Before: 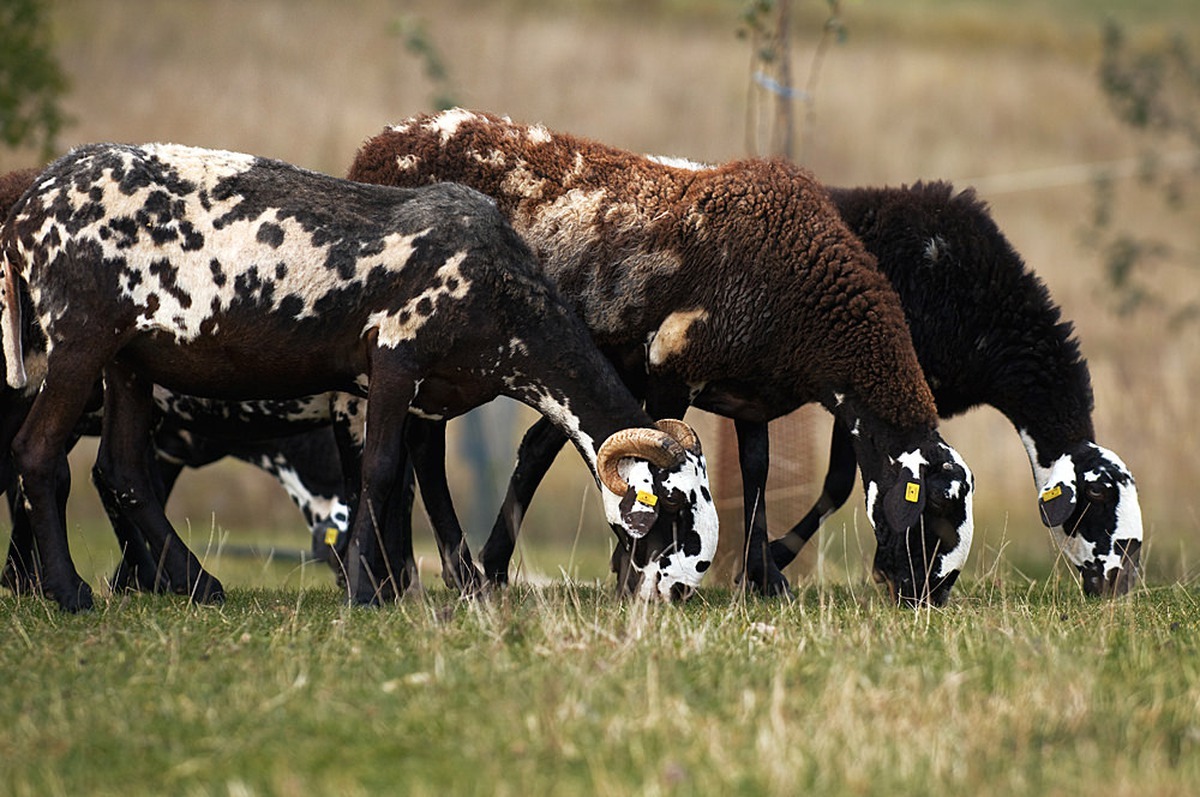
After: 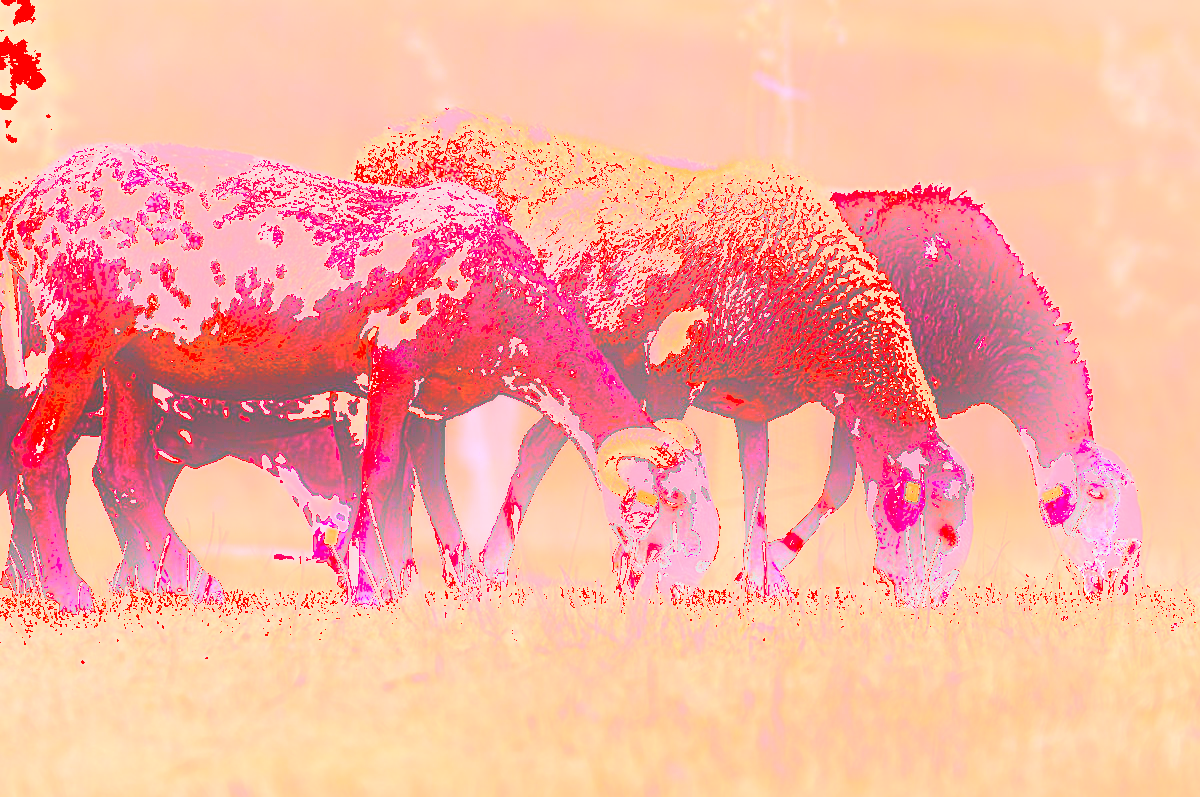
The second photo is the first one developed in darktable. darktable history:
shadows and highlights: shadows -19.91, highlights -73.15
local contrast: on, module defaults
sharpen: on, module defaults
contrast brightness saturation: contrast 0.39, brightness 0.1
white balance: red 4.26, blue 1.802
exposure: black level correction 0, exposure 1.45 EV, compensate exposure bias true, compensate highlight preservation false
color balance rgb: linear chroma grading › global chroma 9%, perceptual saturation grading › global saturation 36%, perceptual saturation grading › shadows 35%, perceptual brilliance grading › global brilliance 15%, perceptual brilliance grading › shadows -35%, global vibrance 15%
bloom: on, module defaults
